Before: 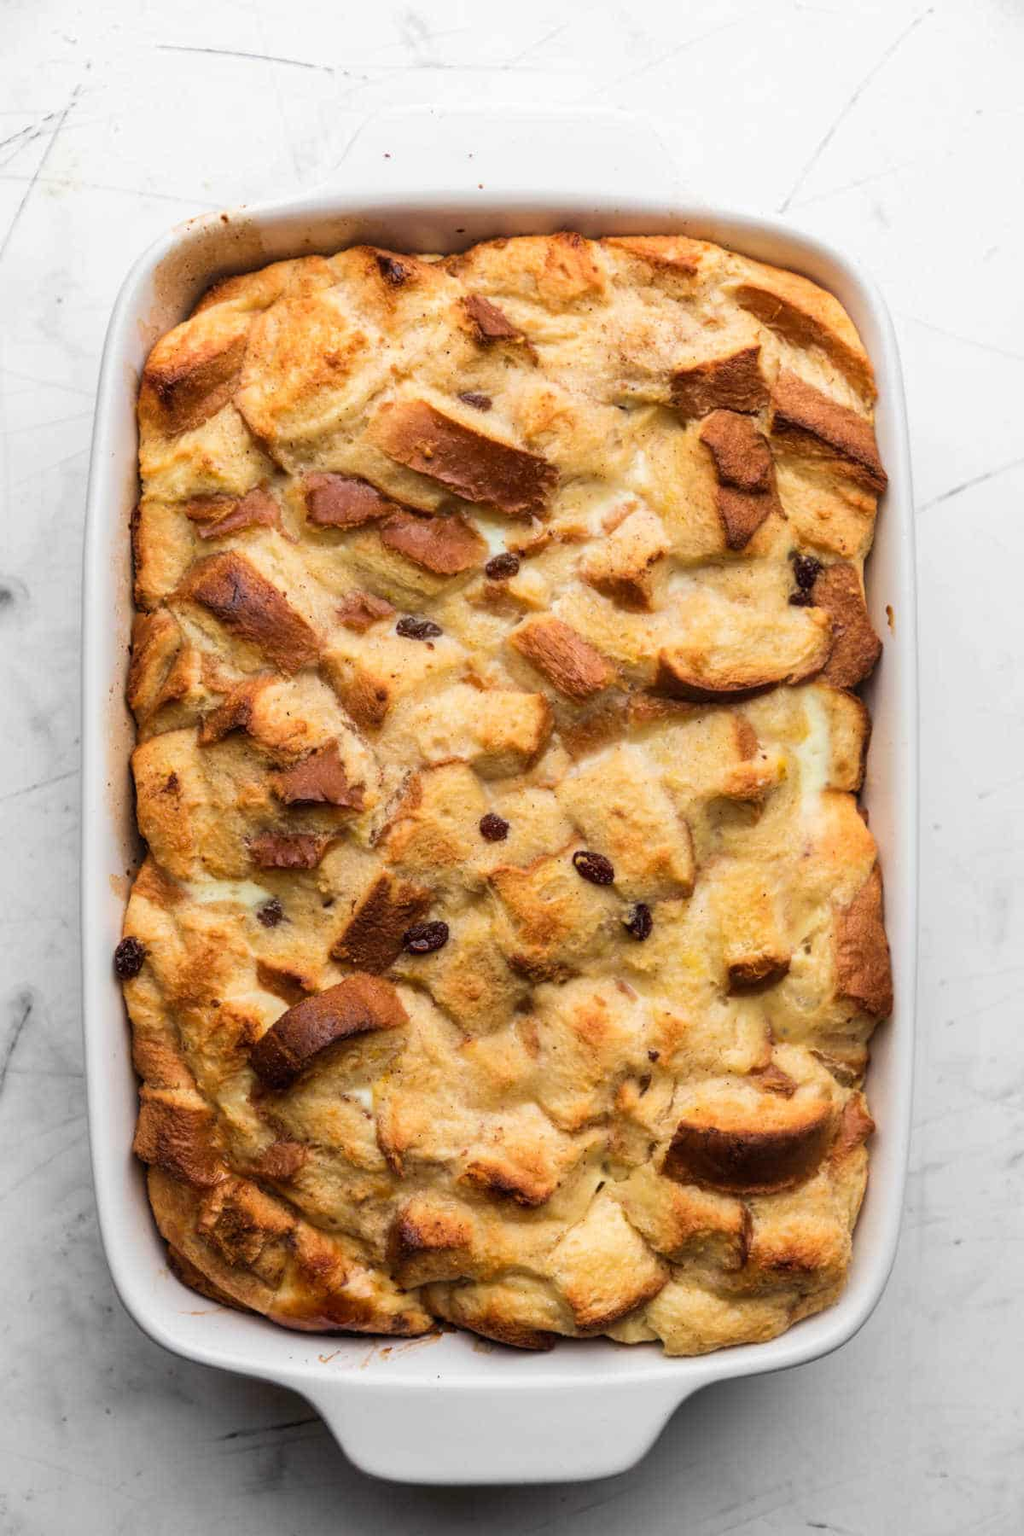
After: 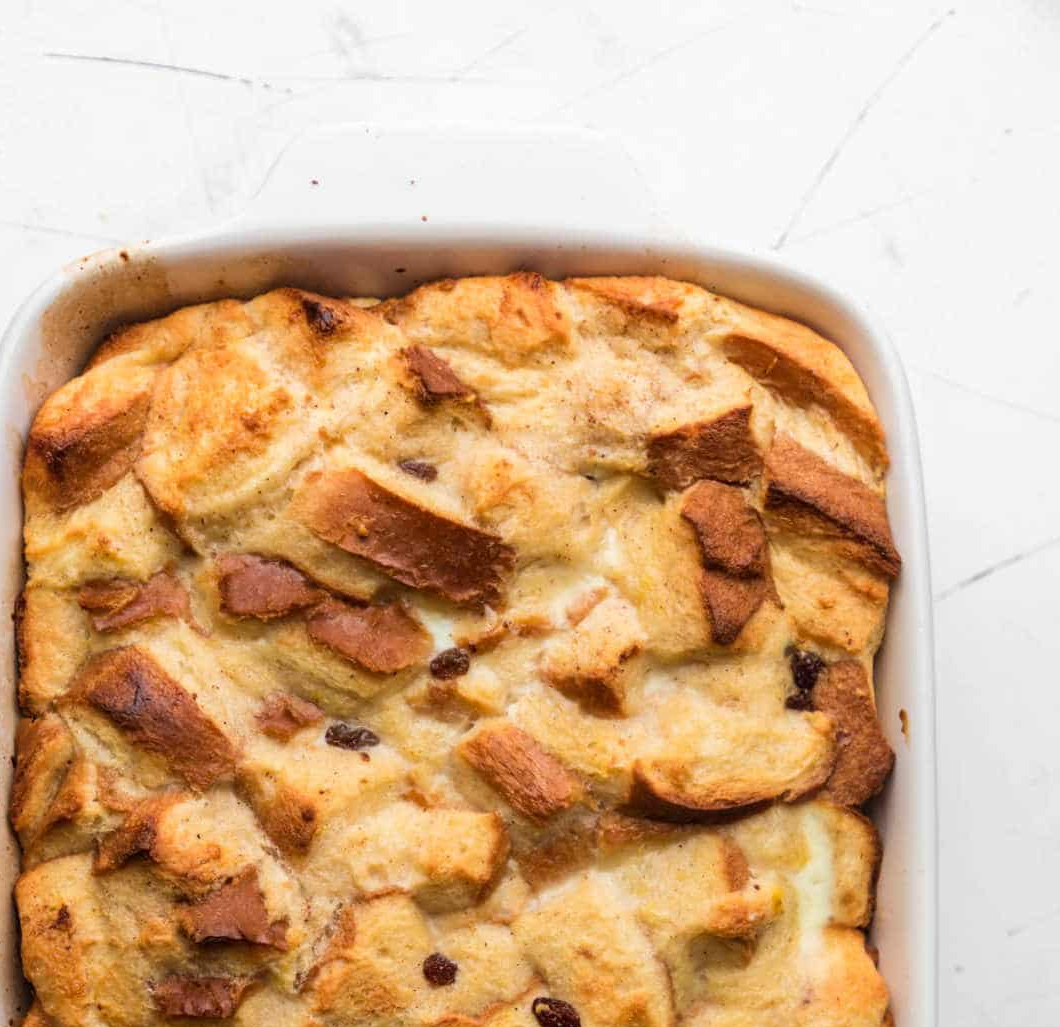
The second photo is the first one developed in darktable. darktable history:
crop and rotate: left 11.635%, bottom 42.898%
